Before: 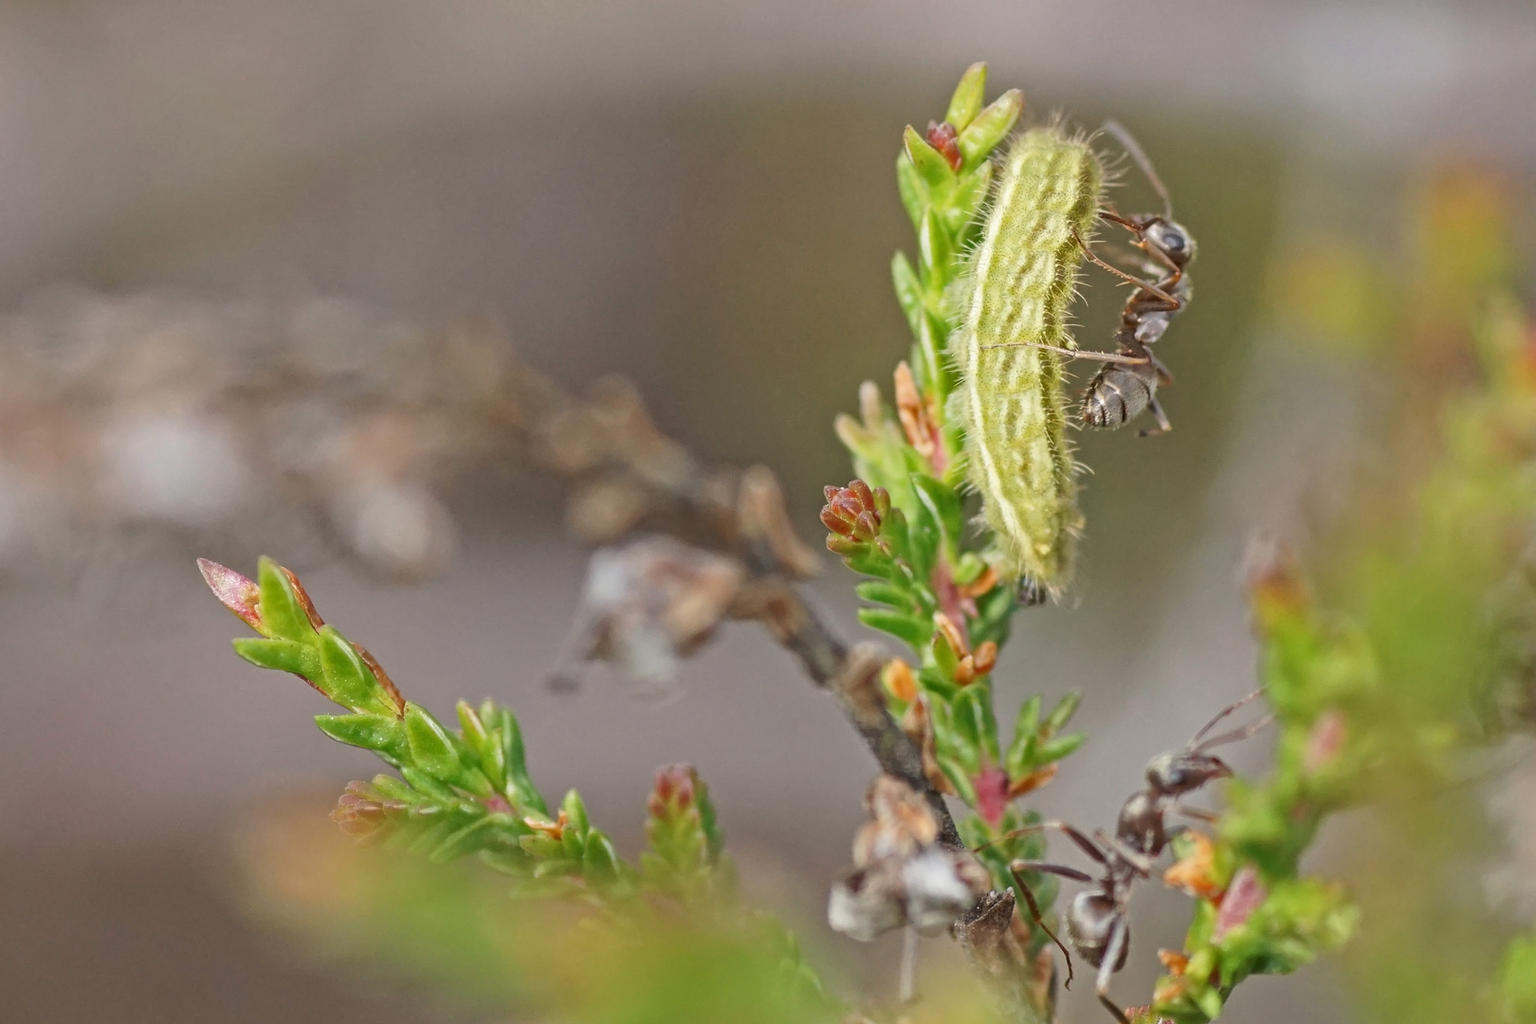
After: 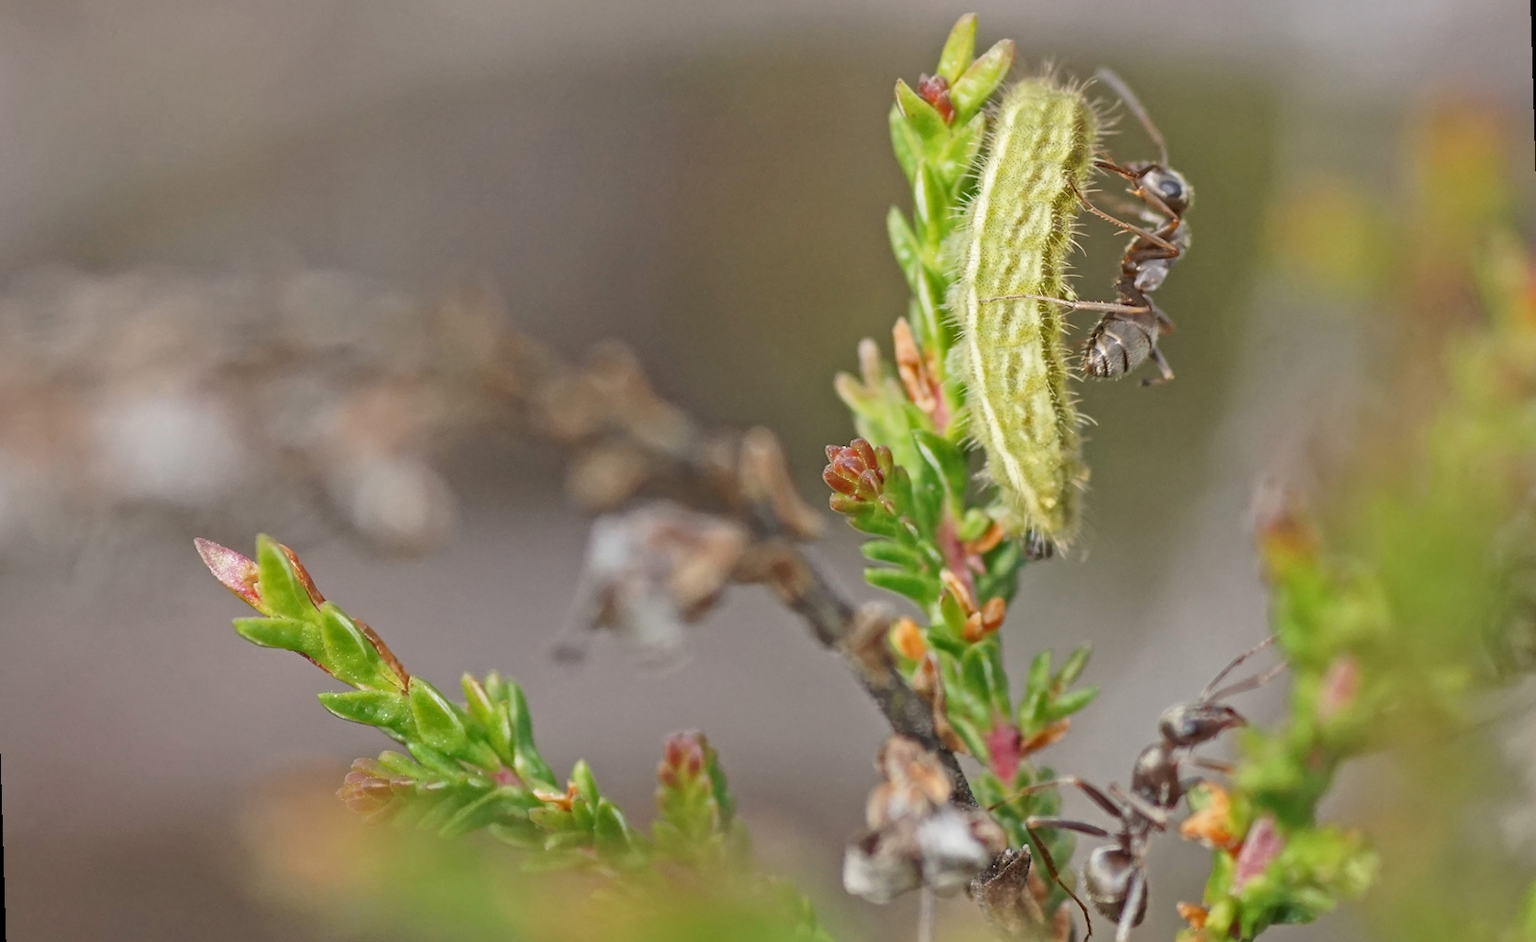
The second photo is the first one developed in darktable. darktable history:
crop: left 1.507%, top 6.147%, right 1.379%, bottom 6.637%
rotate and perspective: rotation -1.77°, lens shift (horizontal) 0.004, automatic cropping off
